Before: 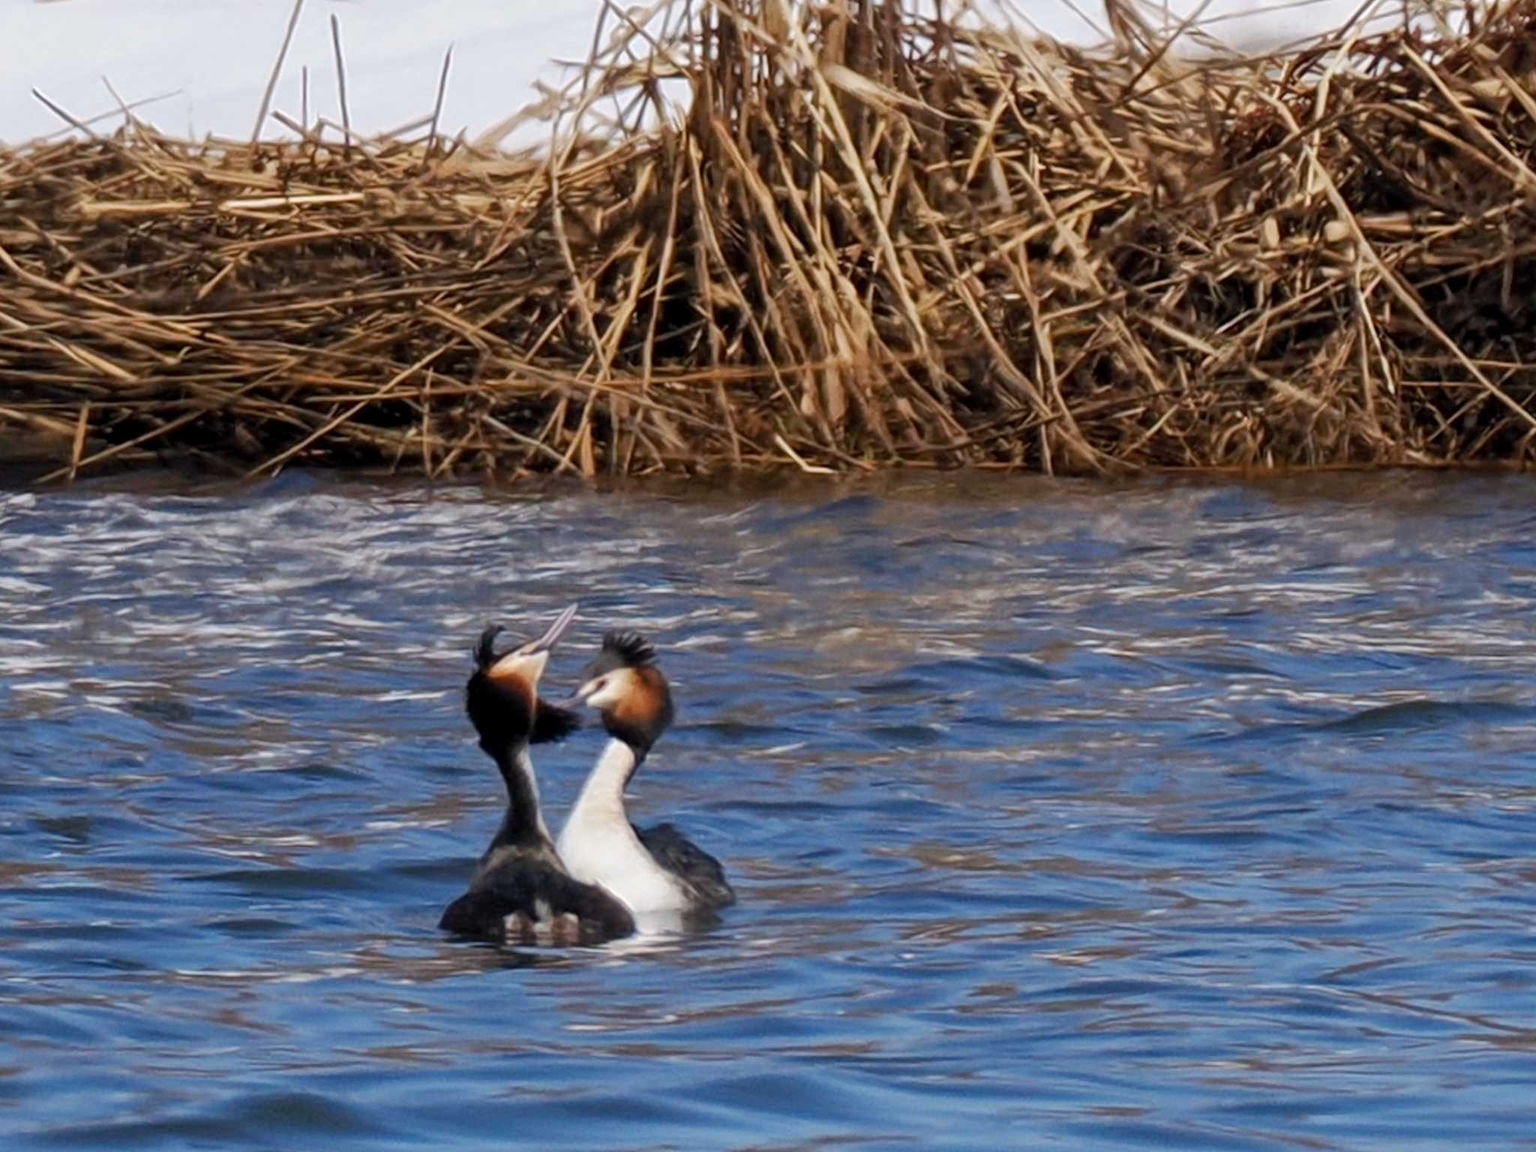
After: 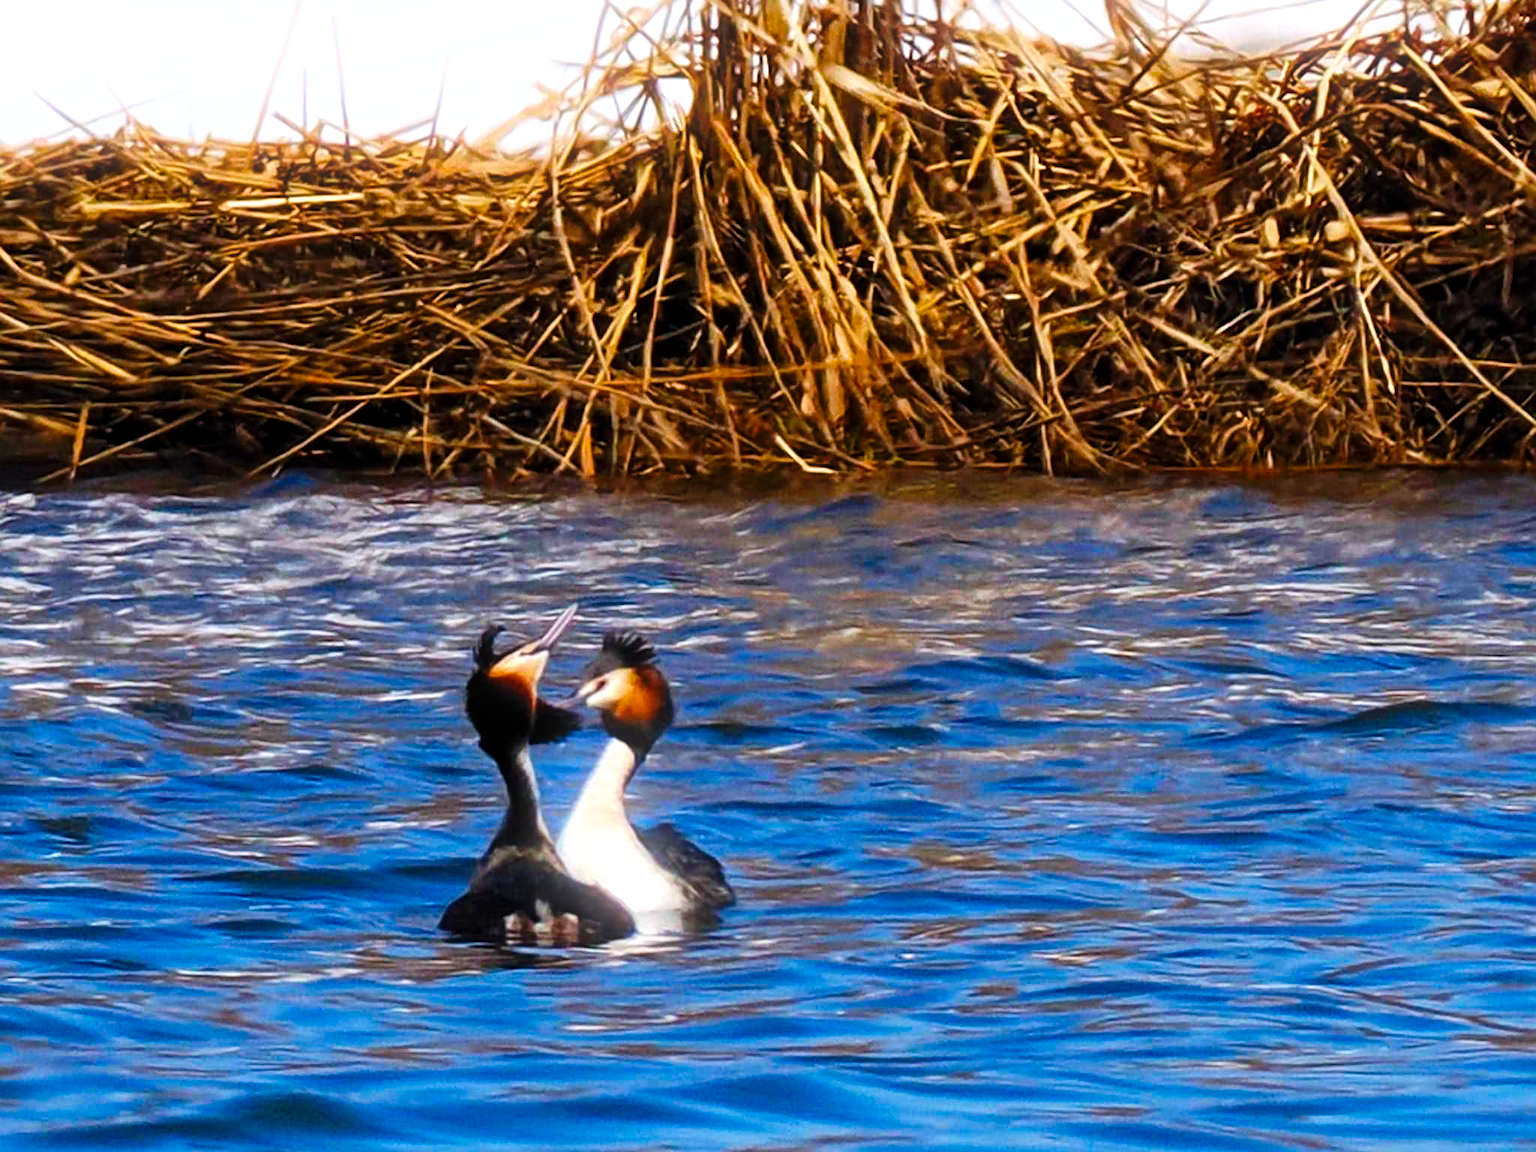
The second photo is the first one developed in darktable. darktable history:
rotate and perspective: crop left 0, crop top 0
bloom: size 9%, threshold 100%, strength 7%
tone curve: curves: ch0 [(0, 0) (0.003, 0.002) (0.011, 0.006) (0.025, 0.014) (0.044, 0.025) (0.069, 0.039) (0.1, 0.056) (0.136, 0.082) (0.177, 0.116) (0.224, 0.163) (0.277, 0.233) (0.335, 0.311) (0.399, 0.396) (0.468, 0.488) (0.543, 0.588) (0.623, 0.695) (0.709, 0.809) (0.801, 0.912) (0.898, 0.997) (1, 1)], preserve colors none
sharpen: on, module defaults
color balance rgb: linear chroma grading › global chroma 15%, perceptual saturation grading › global saturation 30%
